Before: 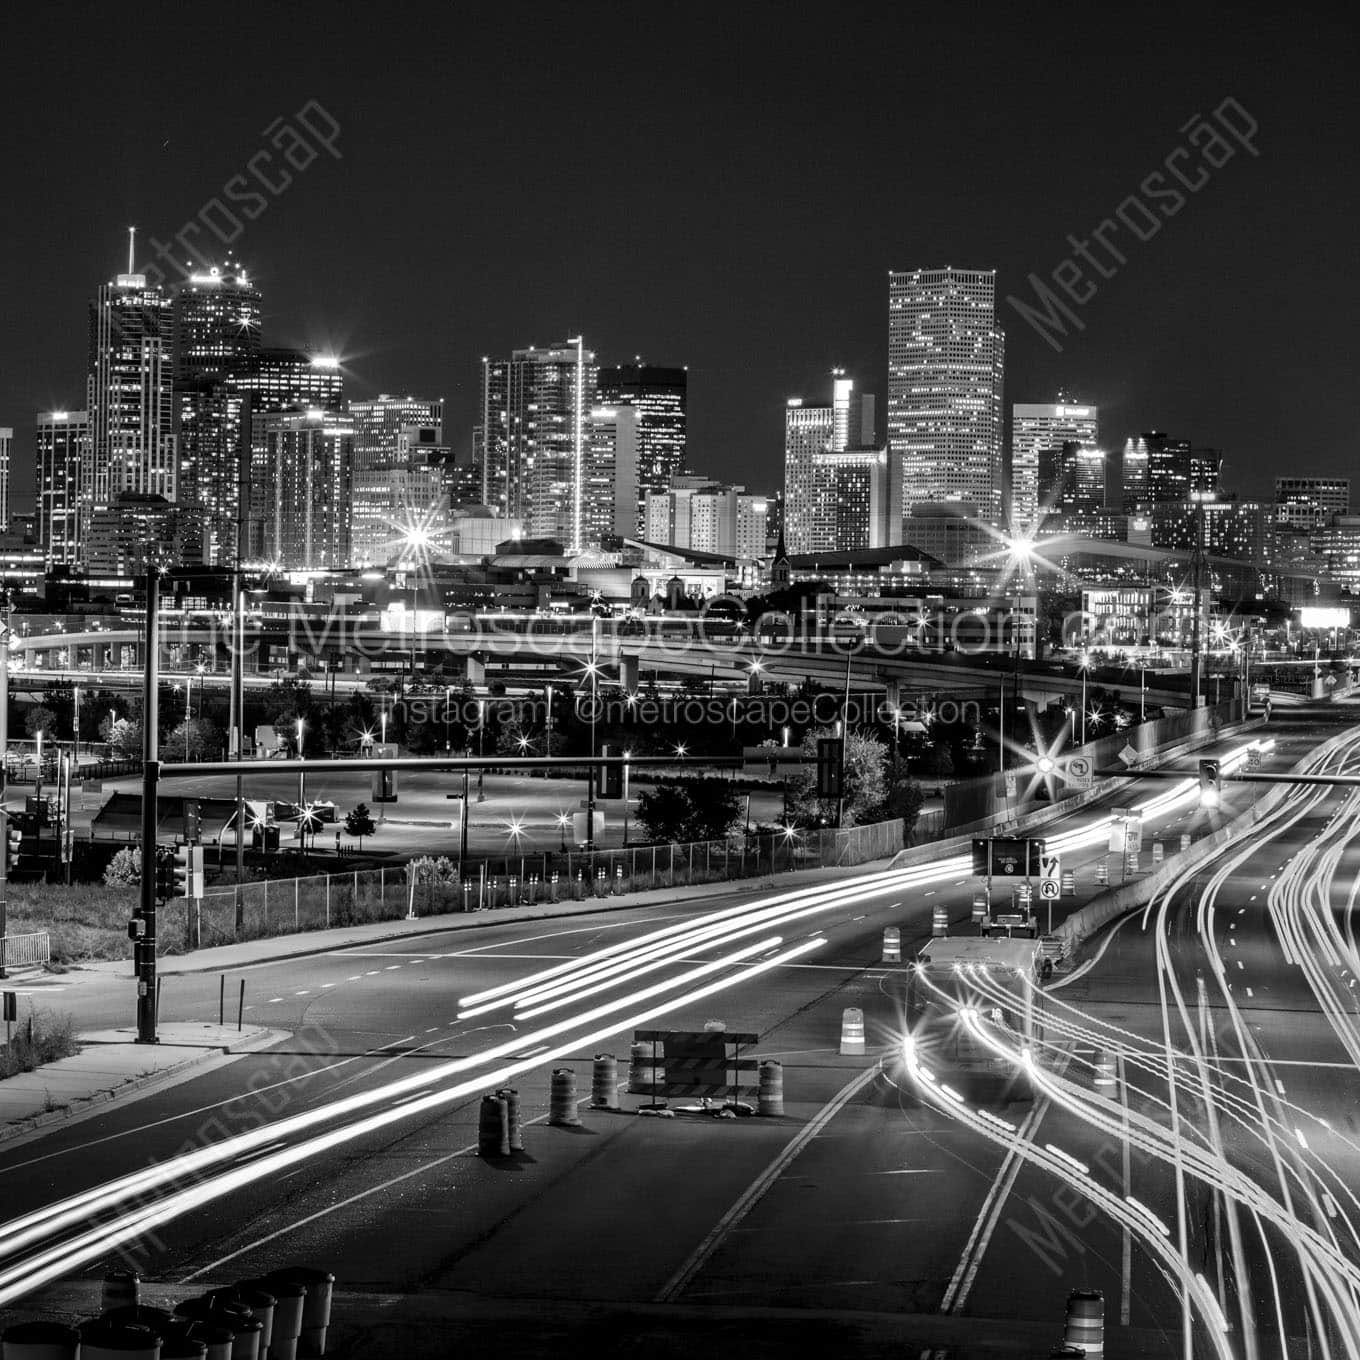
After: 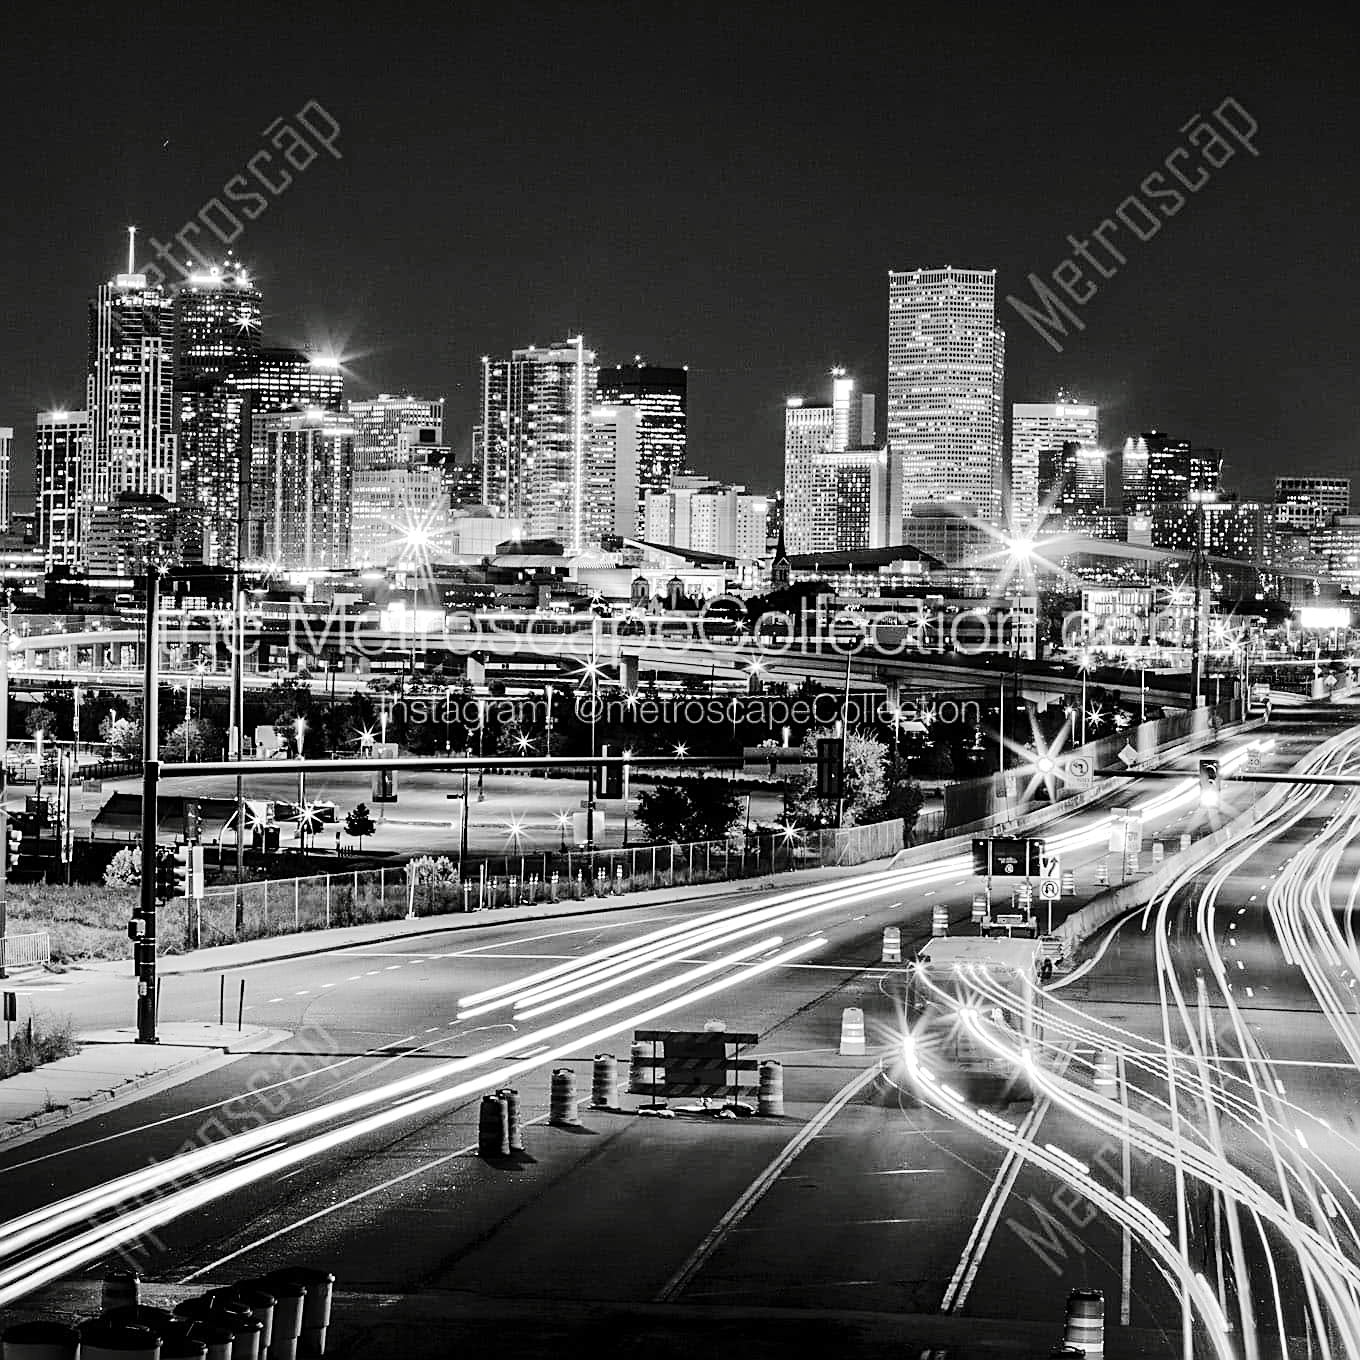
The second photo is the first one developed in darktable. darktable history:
tone equalizer: -7 EV 0.159 EV, -6 EV 0.595 EV, -5 EV 1.17 EV, -4 EV 1.37 EV, -3 EV 1.14 EV, -2 EV 0.6 EV, -1 EV 0.155 EV, edges refinement/feathering 500, mask exposure compensation -1.57 EV, preserve details no
sharpen: on, module defaults
color balance rgb: shadows lift › luminance -9.864%, shadows lift › chroma 0.952%, shadows lift › hue 114.17°, perceptual saturation grading › global saturation 20%, perceptual saturation grading › highlights -24.735%, perceptual saturation grading › shadows 49.766%
